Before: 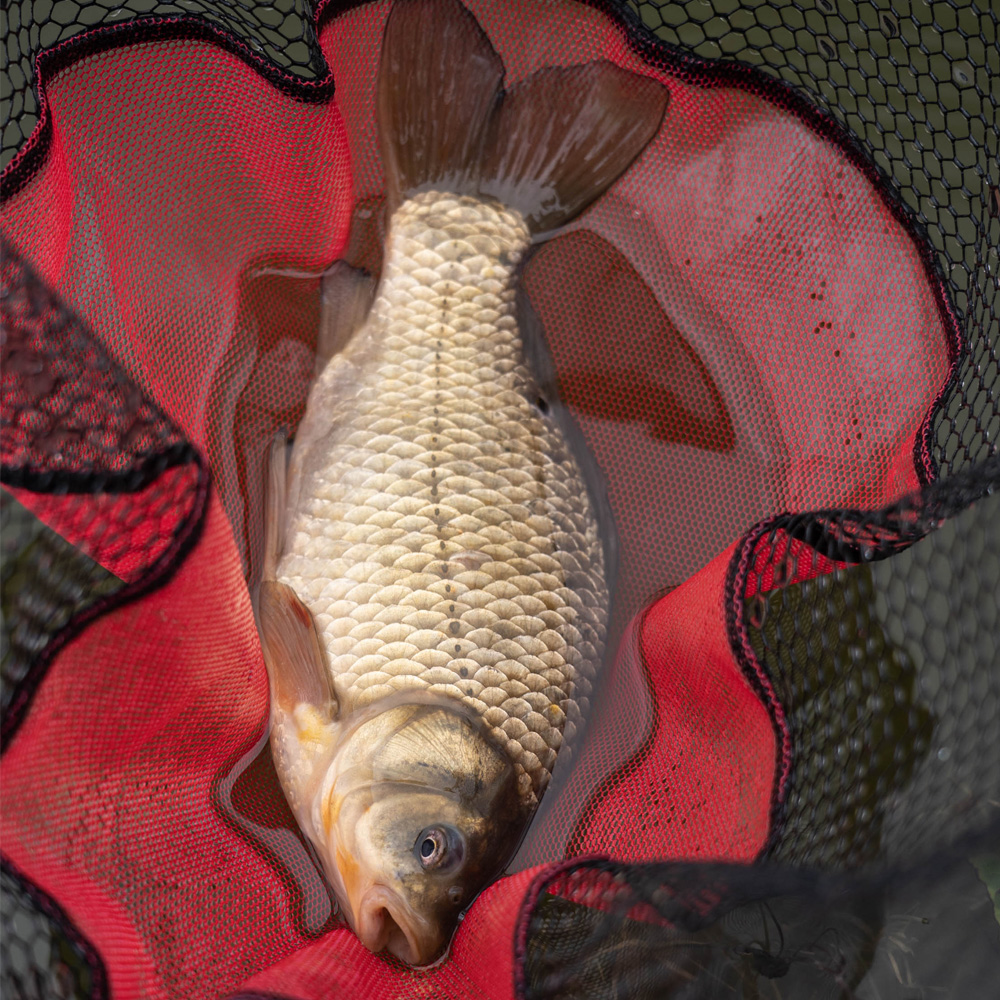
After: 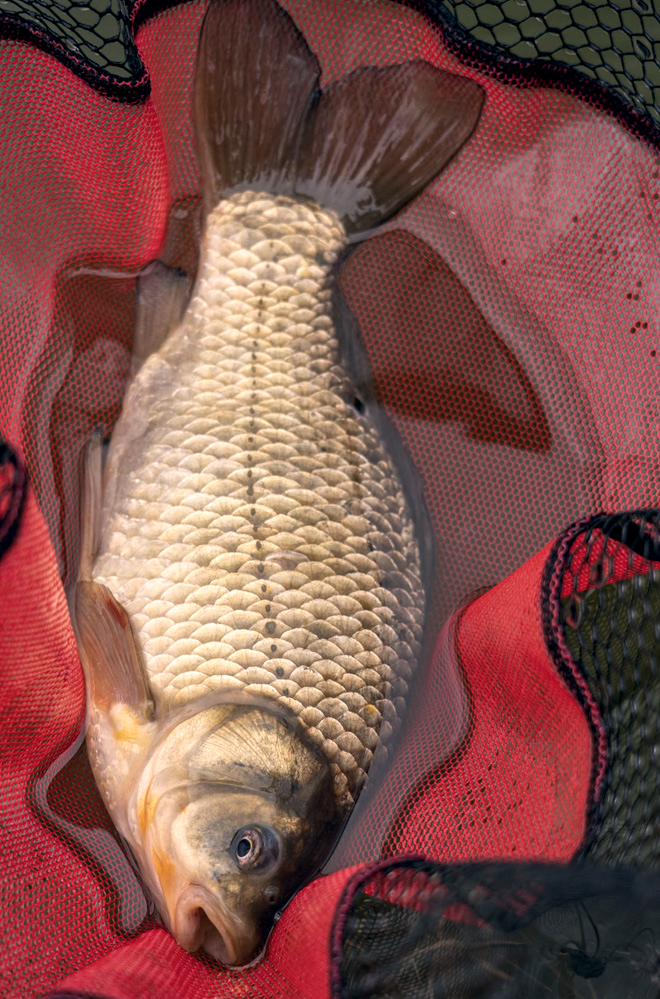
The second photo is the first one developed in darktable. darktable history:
color correction: highlights a* 5.38, highlights b* 5.3, shadows a* -4.26, shadows b* -5.11
crop and rotate: left 18.442%, right 15.508%
local contrast: on, module defaults
